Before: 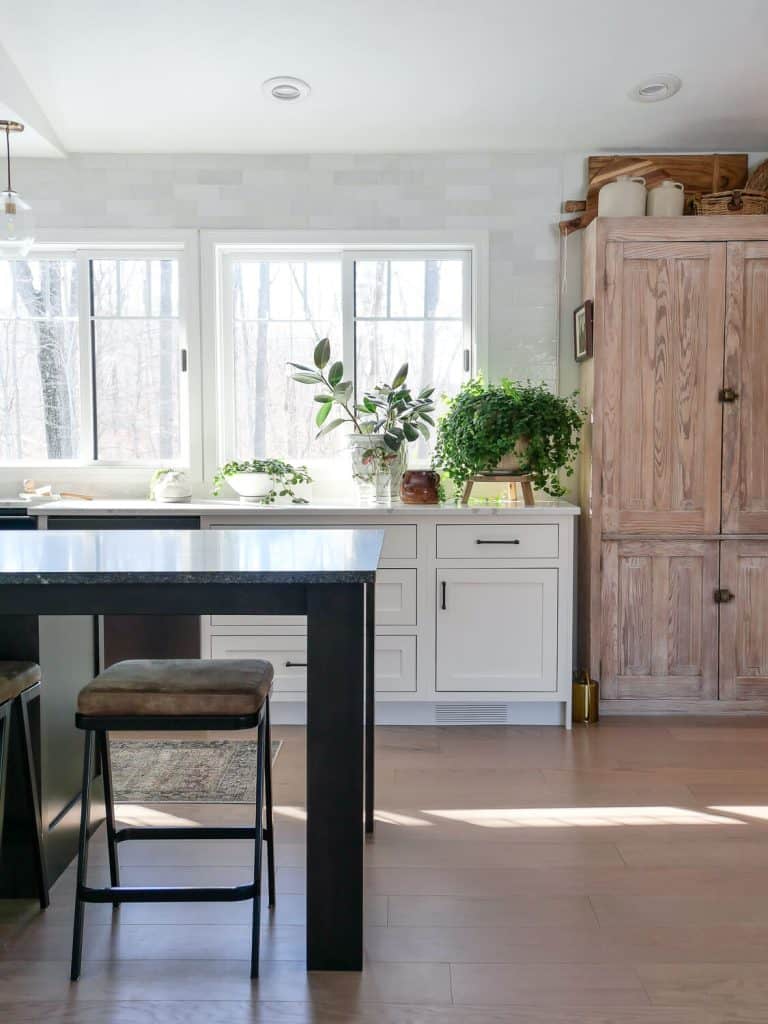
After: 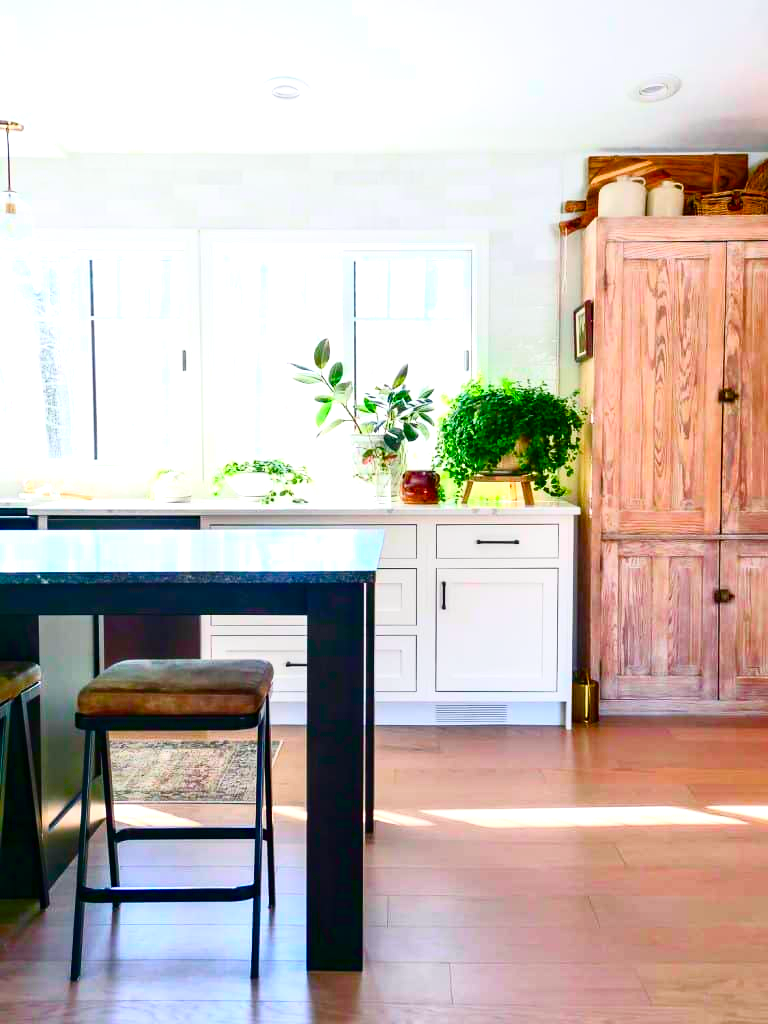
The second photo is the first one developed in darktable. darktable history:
color balance rgb: shadows lift › chroma 2.969%, shadows lift › hue 279.98°, highlights gain › chroma 0.281%, highlights gain › hue 331.23°, linear chroma grading › shadows 10.272%, linear chroma grading › highlights 9.47%, linear chroma grading › global chroma 15.468%, linear chroma grading › mid-tones 14.963%, perceptual saturation grading › global saturation 34.857%, perceptual saturation grading › highlights -30%, perceptual saturation grading › shadows 34.541%, global vibrance 20%
tone curve: curves: ch0 [(0, 0) (0.139, 0.067) (0.319, 0.269) (0.498, 0.505) (0.725, 0.824) (0.864, 0.945) (0.985, 1)]; ch1 [(0, 0) (0.291, 0.197) (0.456, 0.426) (0.495, 0.488) (0.557, 0.578) (0.599, 0.644) (0.702, 0.786) (1, 1)]; ch2 [(0, 0) (0.125, 0.089) (0.353, 0.329) (0.447, 0.43) (0.557, 0.566) (0.63, 0.667) (1, 1)], color space Lab, independent channels, preserve colors none
exposure: exposure 0.601 EV, compensate exposure bias true, compensate highlight preservation false
